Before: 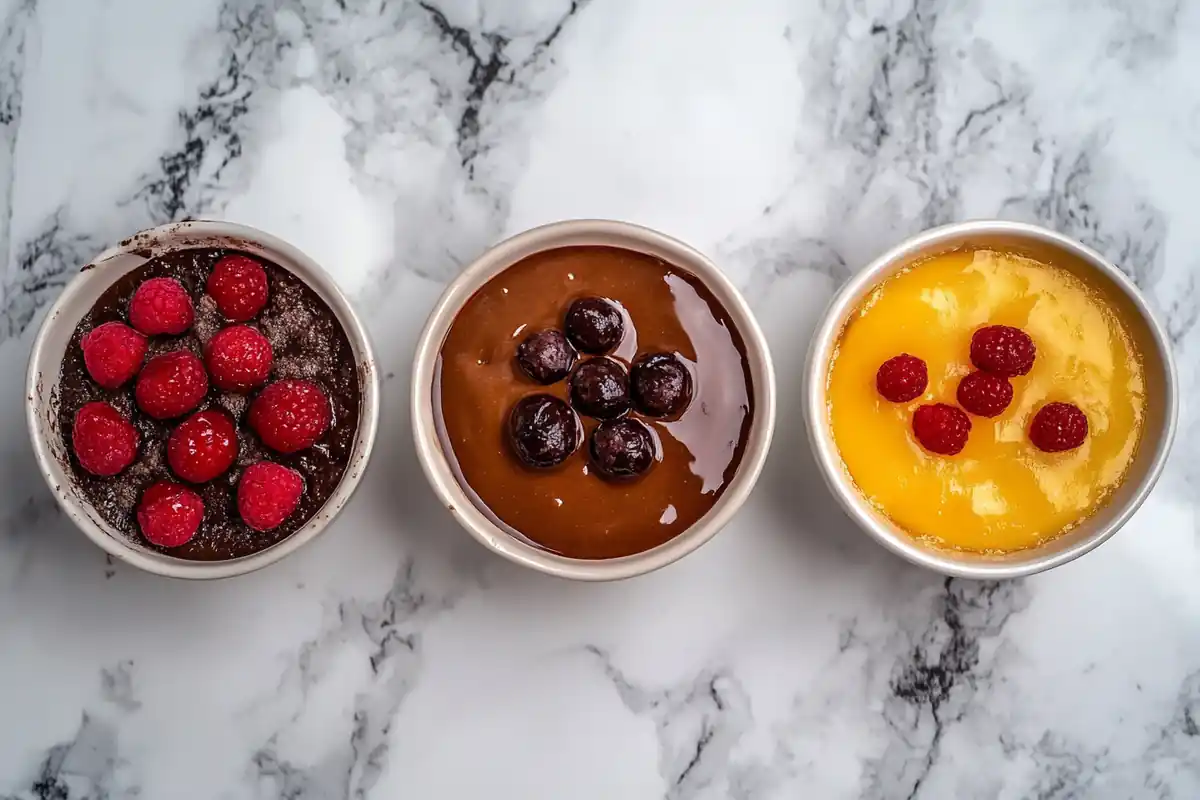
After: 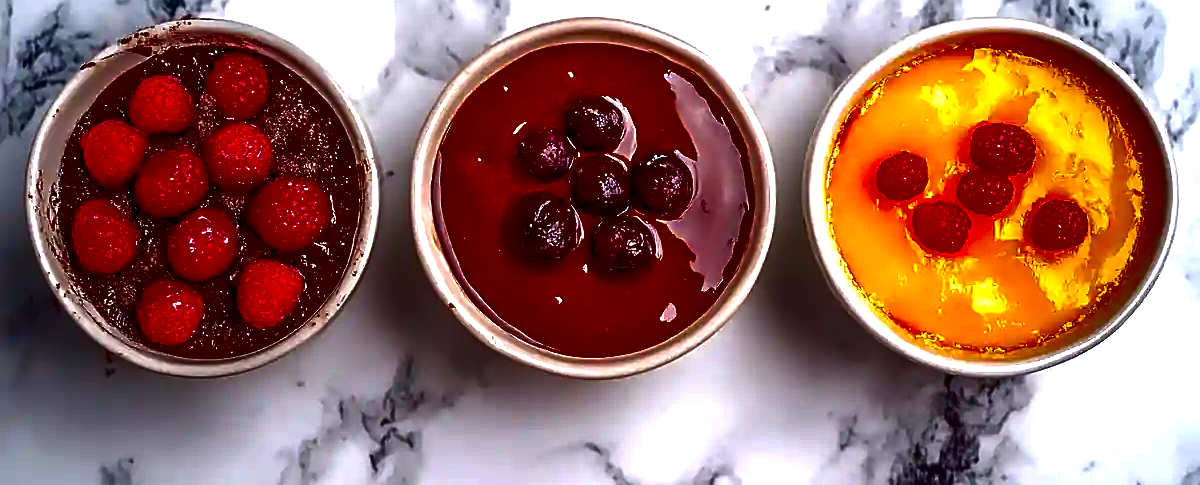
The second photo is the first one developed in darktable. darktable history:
contrast brightness saturation: brightness -1, saturation 1
crop and rotate: top 25.357%, bottom 13.942%
white balance: red 1.004, blue 1.024
sharpen: on, module defaults
exposure: black level correction 0, exposure 0.7 EV, compensate exposure bias true, compensate highlight preservation false
